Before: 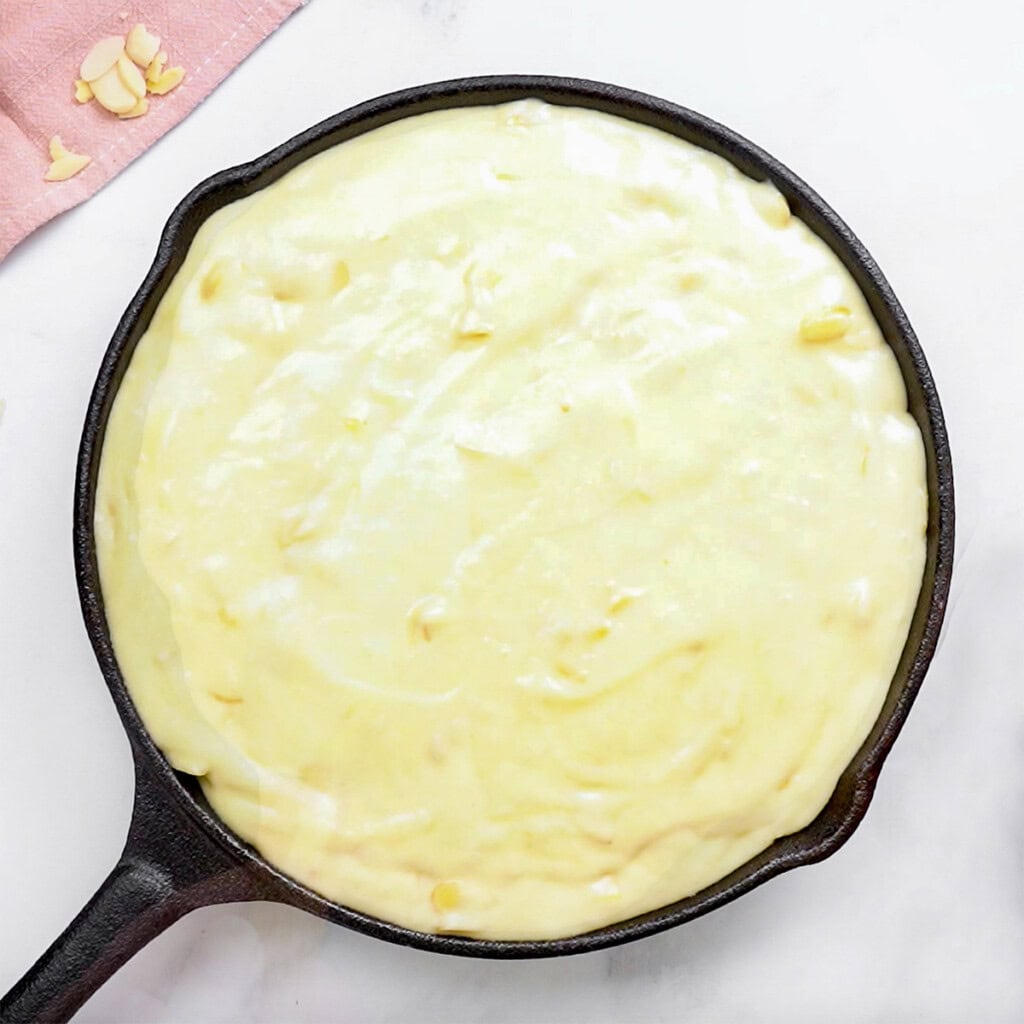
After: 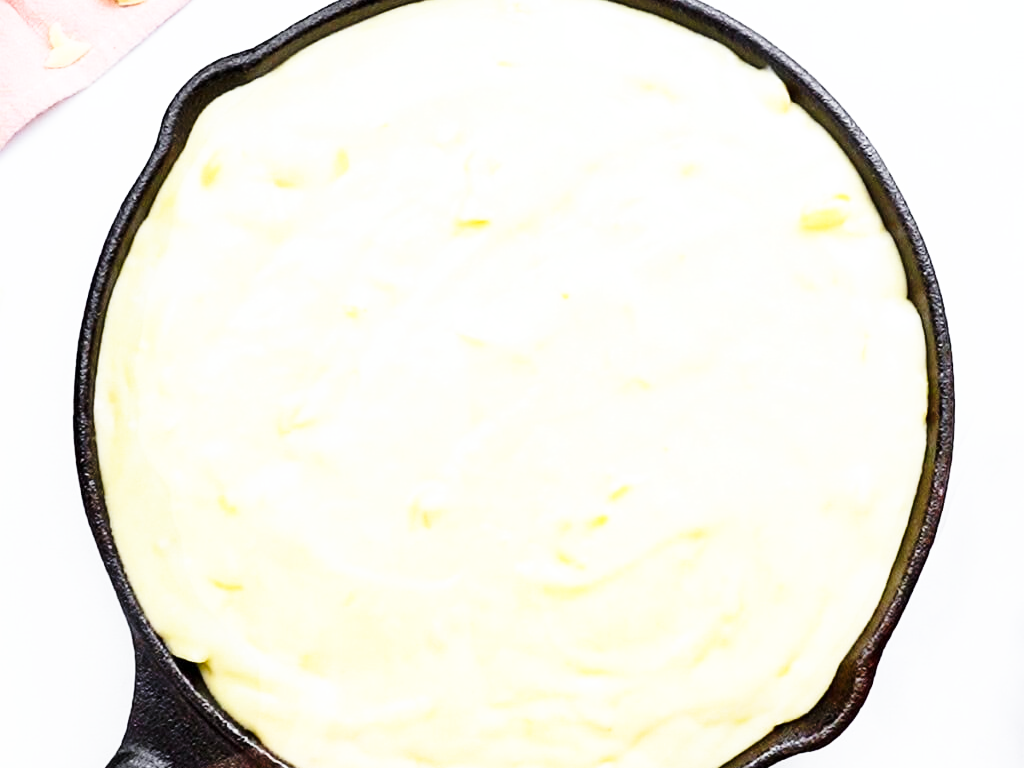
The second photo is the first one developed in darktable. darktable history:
white balance: red 0.988, blue 1.017
base curve: curves: ch0 [(0, 0) (0.026, 0.03) (0.109, 0.232) (0.351, 0.748) (0.669, 0.968) (1, 1)], preserve colors none
crop: top 11.038%, bottom 13.962%
